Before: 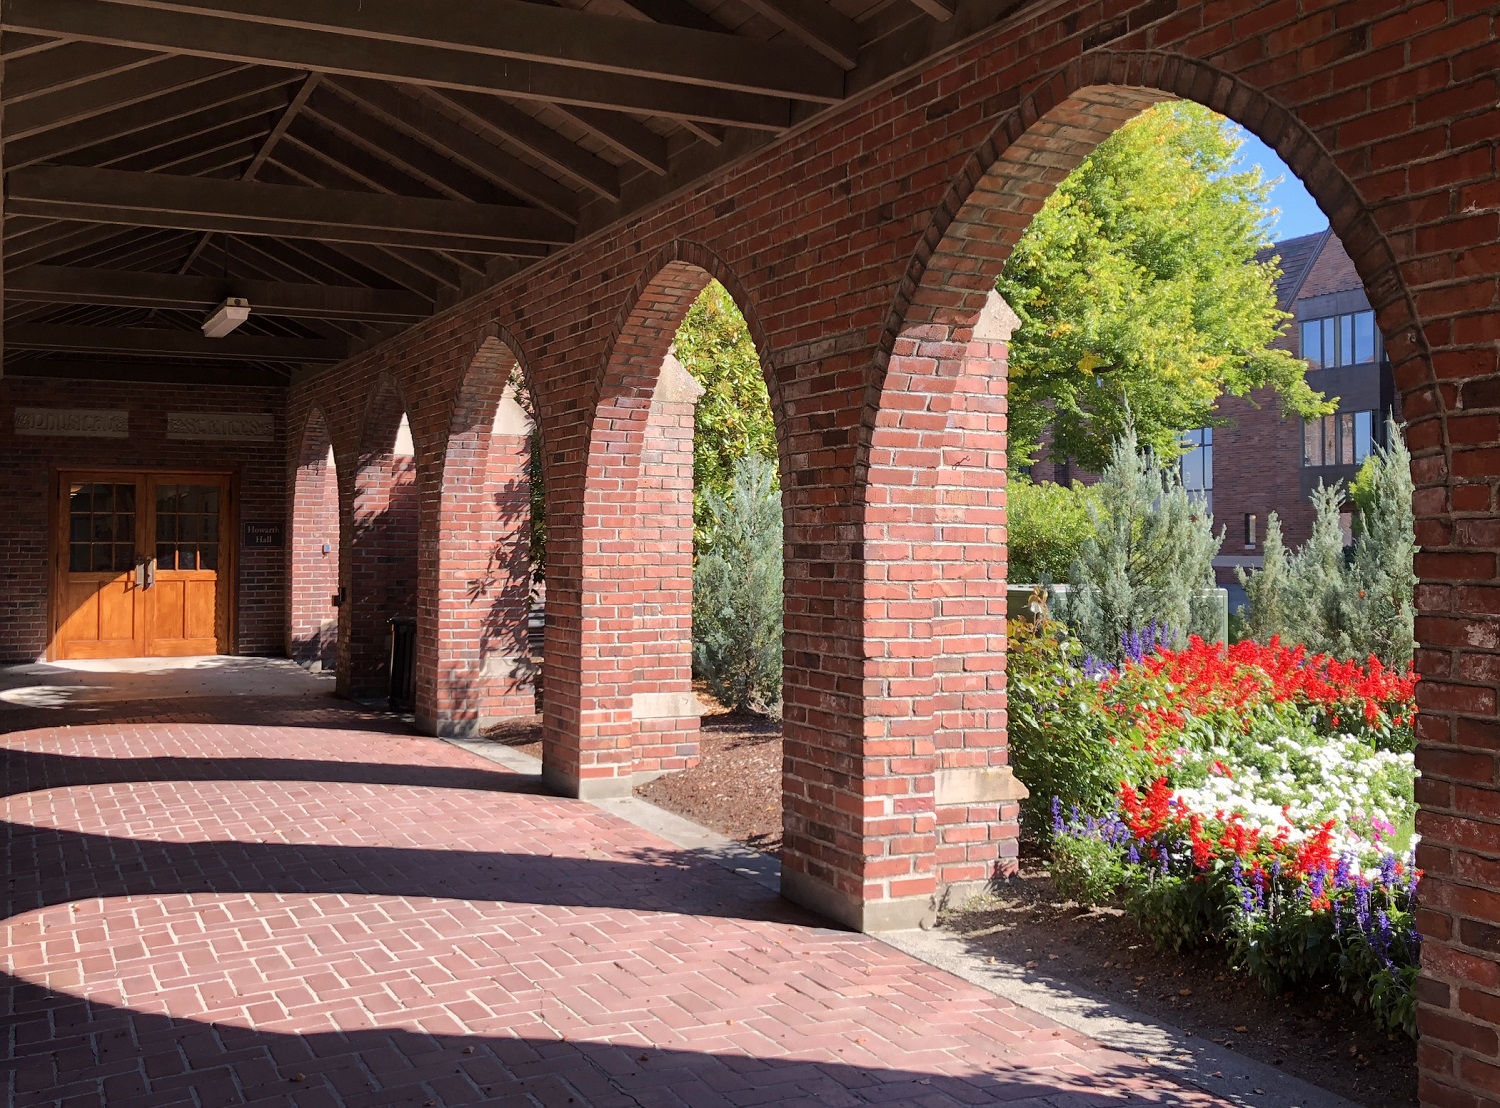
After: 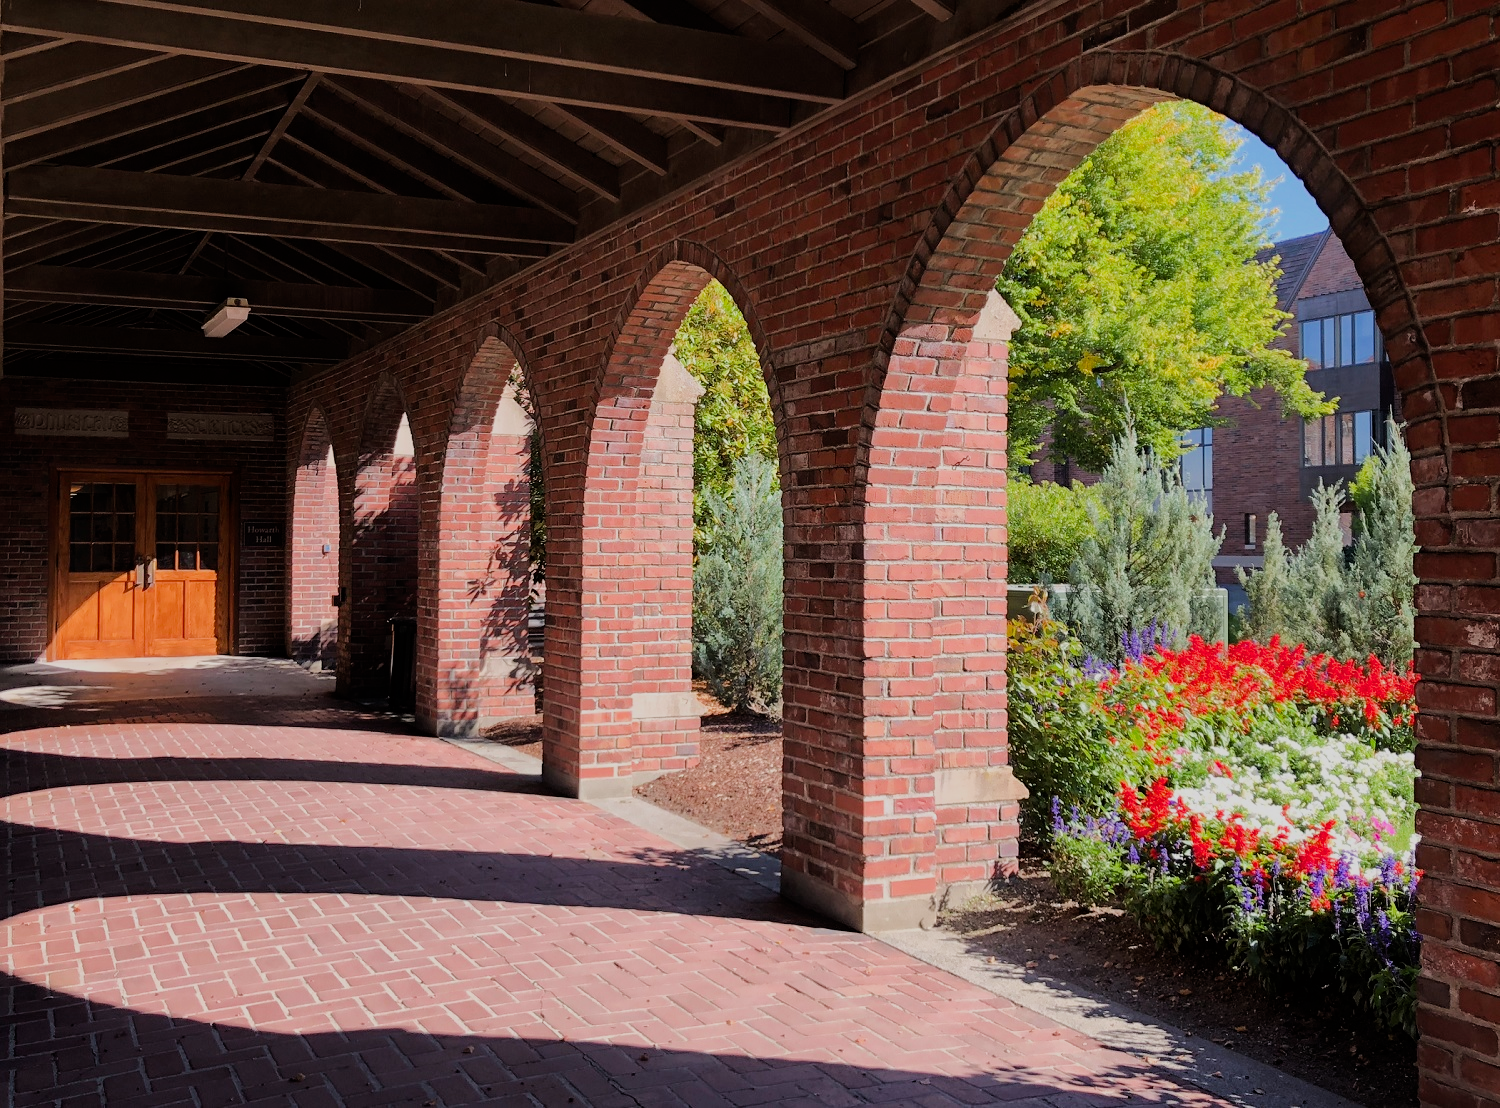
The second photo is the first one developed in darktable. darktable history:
filmic rgb: black relative exposure -7.65 EV, white relative exposure 4.56 EV, hardness 3.61, contrast 1.054
